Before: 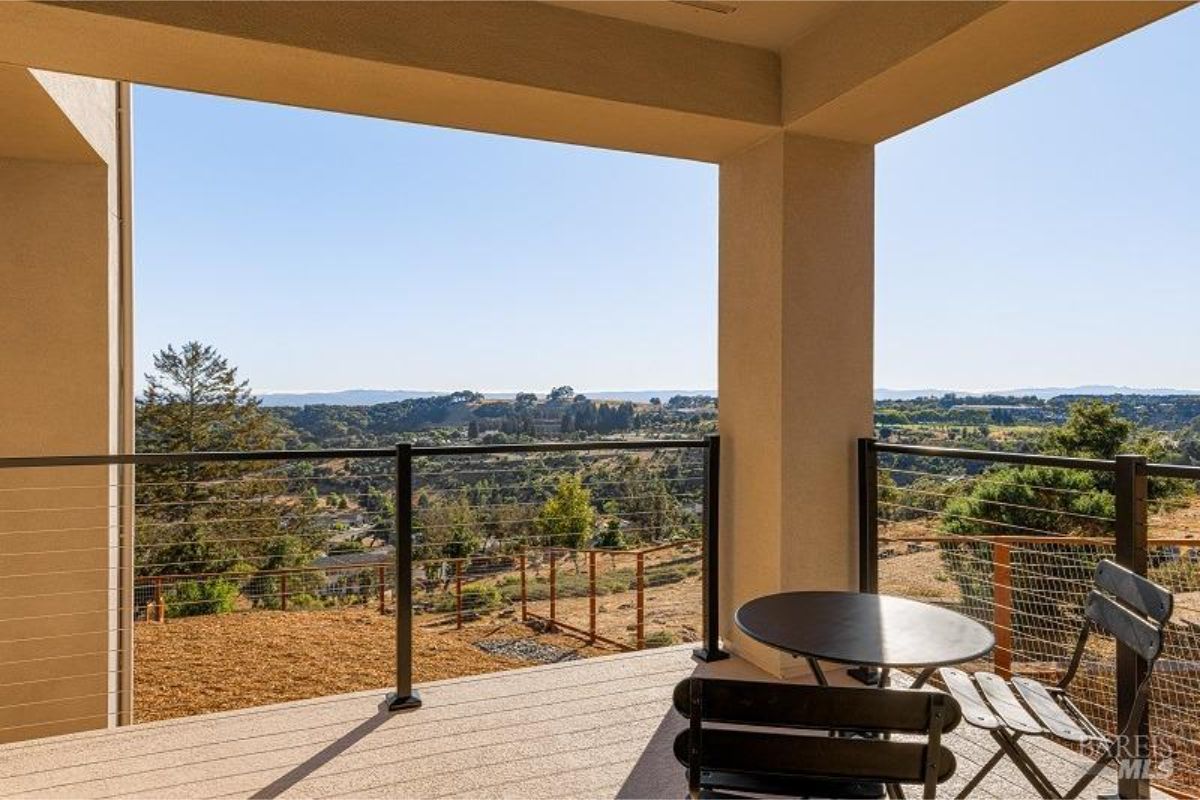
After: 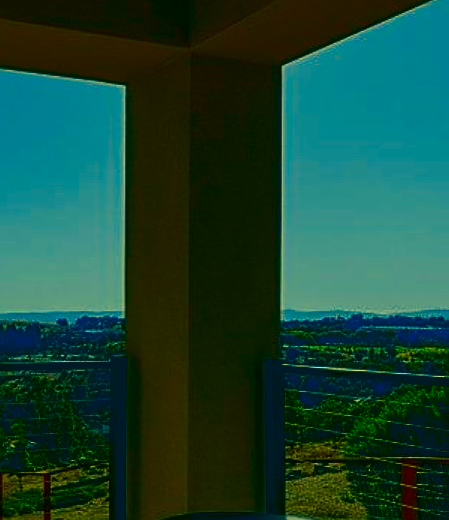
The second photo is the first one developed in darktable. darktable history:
contrast brightness saturation: brightness -0.997, saturation 0.986
filmic rgb: black relative exposure -7.96 EV, white relative exposure 3.85 EV, hardness 4.32
color correction: highlights a* -15.8, highlights b* 39.72, shadows a* -39.48, shadows b* -25.85
crop and rotate: left 49.446%, top 10.106%, right 13.067%, bottom 24.803%
sharpen: on, module defaults
tone equalizer: -8 EV -0.548 EV, smoothing diameter 2.14%, edges refinement/feathering 15.47, mask exposure compensation -1.57 EV, filter diffusion 5
